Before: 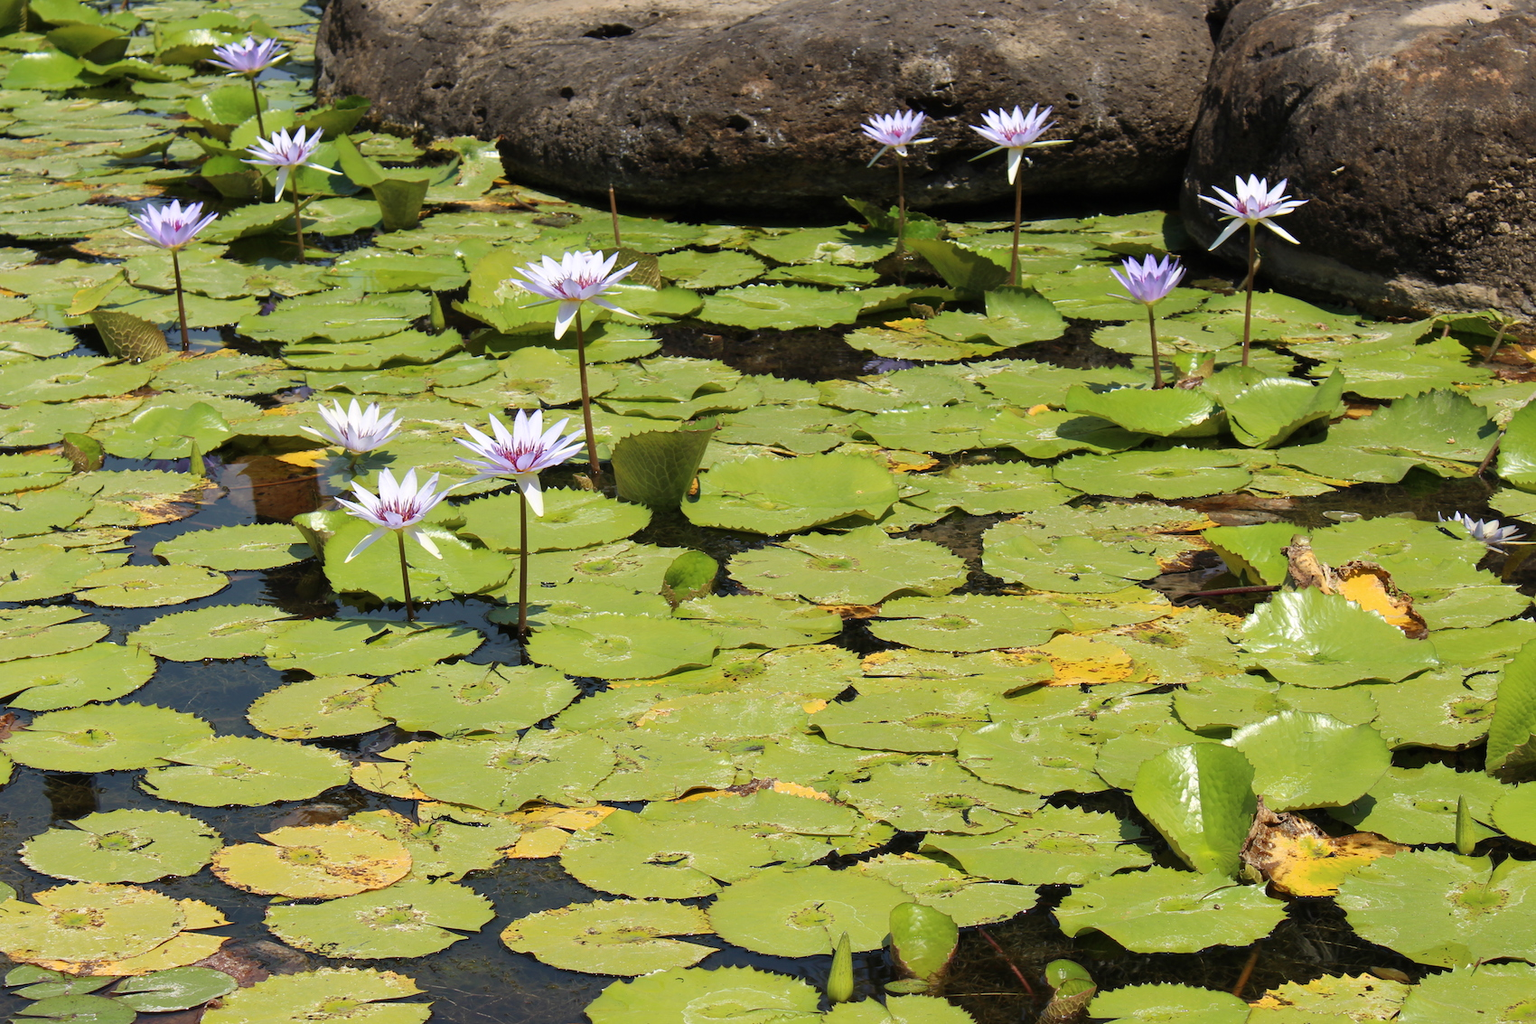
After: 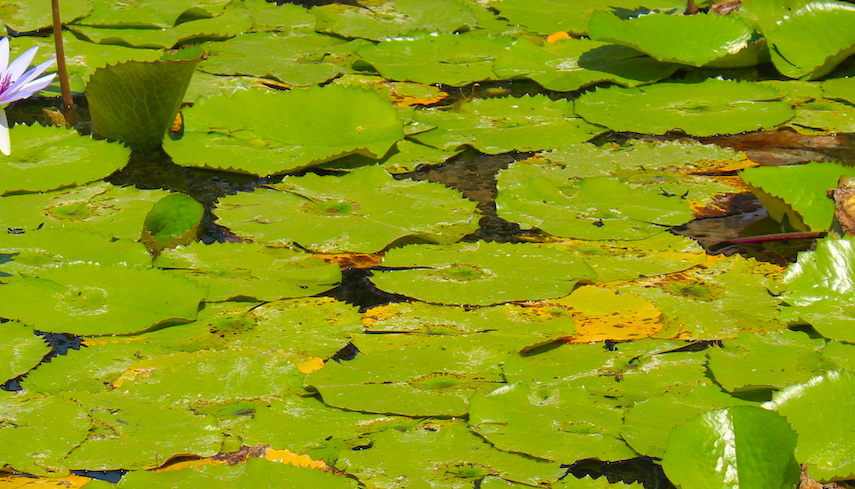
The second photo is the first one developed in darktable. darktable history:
contrast brightness saturation: saturation 0.496
crop: left 34.803%, top 36.761%, right 14.894%, bottom 20.054%
shadows and highlights: on, module defaults
